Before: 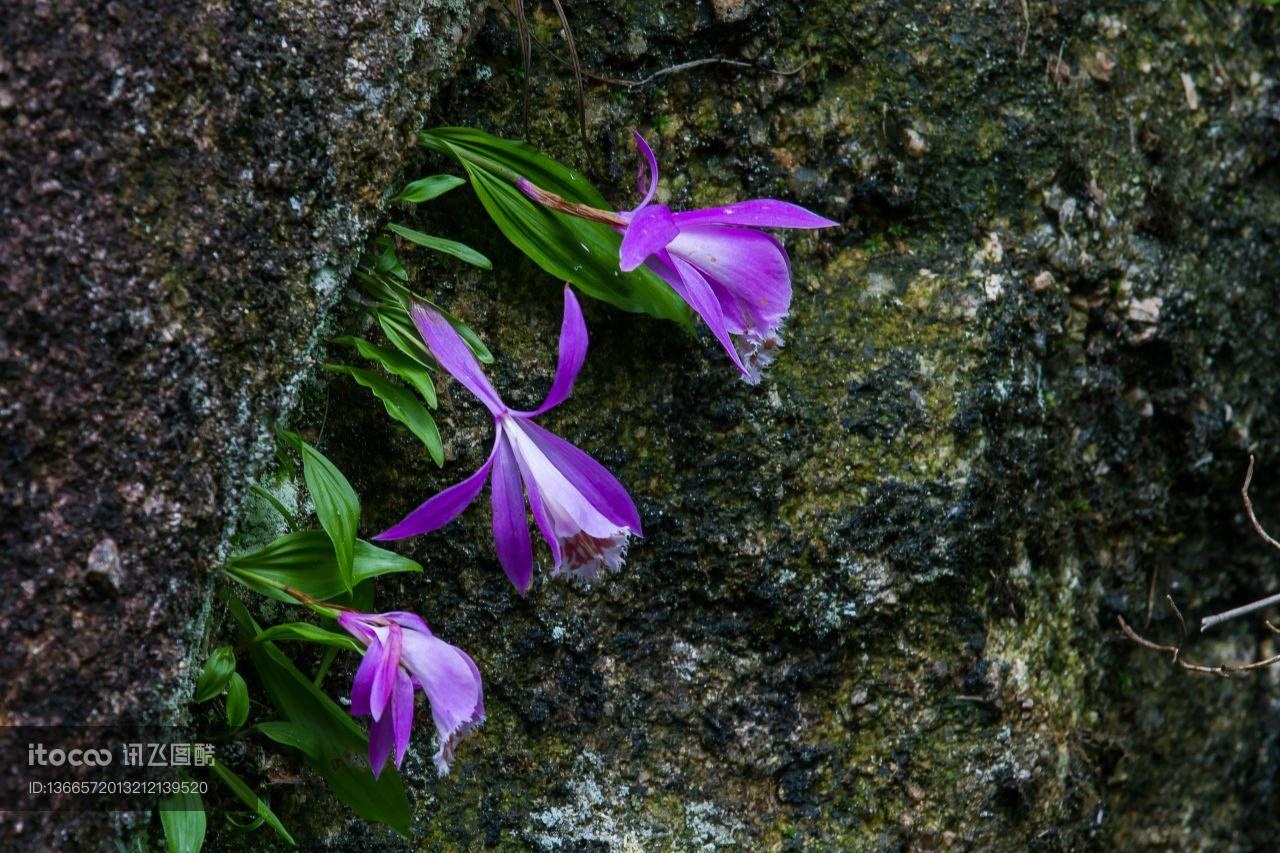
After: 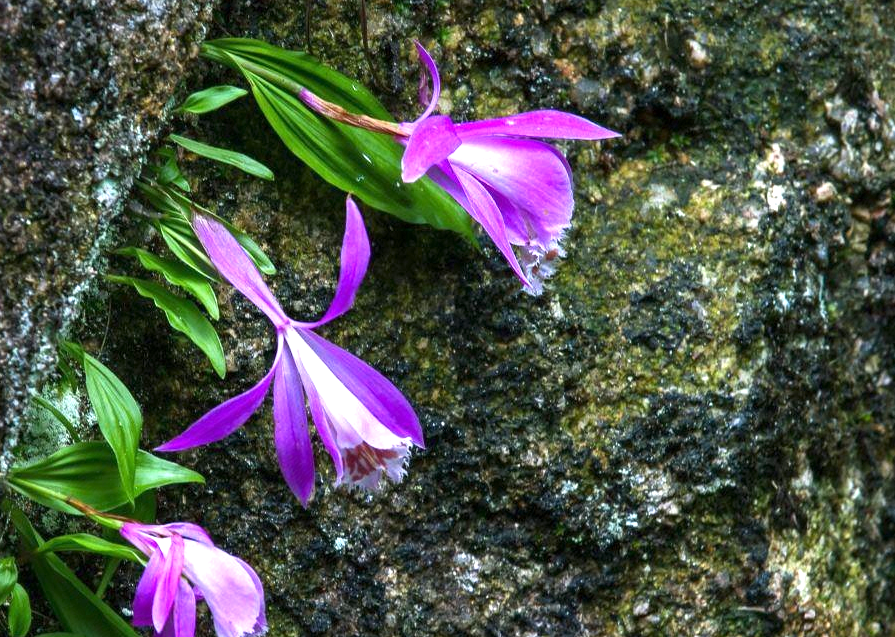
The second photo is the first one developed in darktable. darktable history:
exposure: exposure 1.15 EV, compensate highlight preservation false
crop and rotate: left 17.046%, top 10.659%, right 12.989%, bottom 14.553%
